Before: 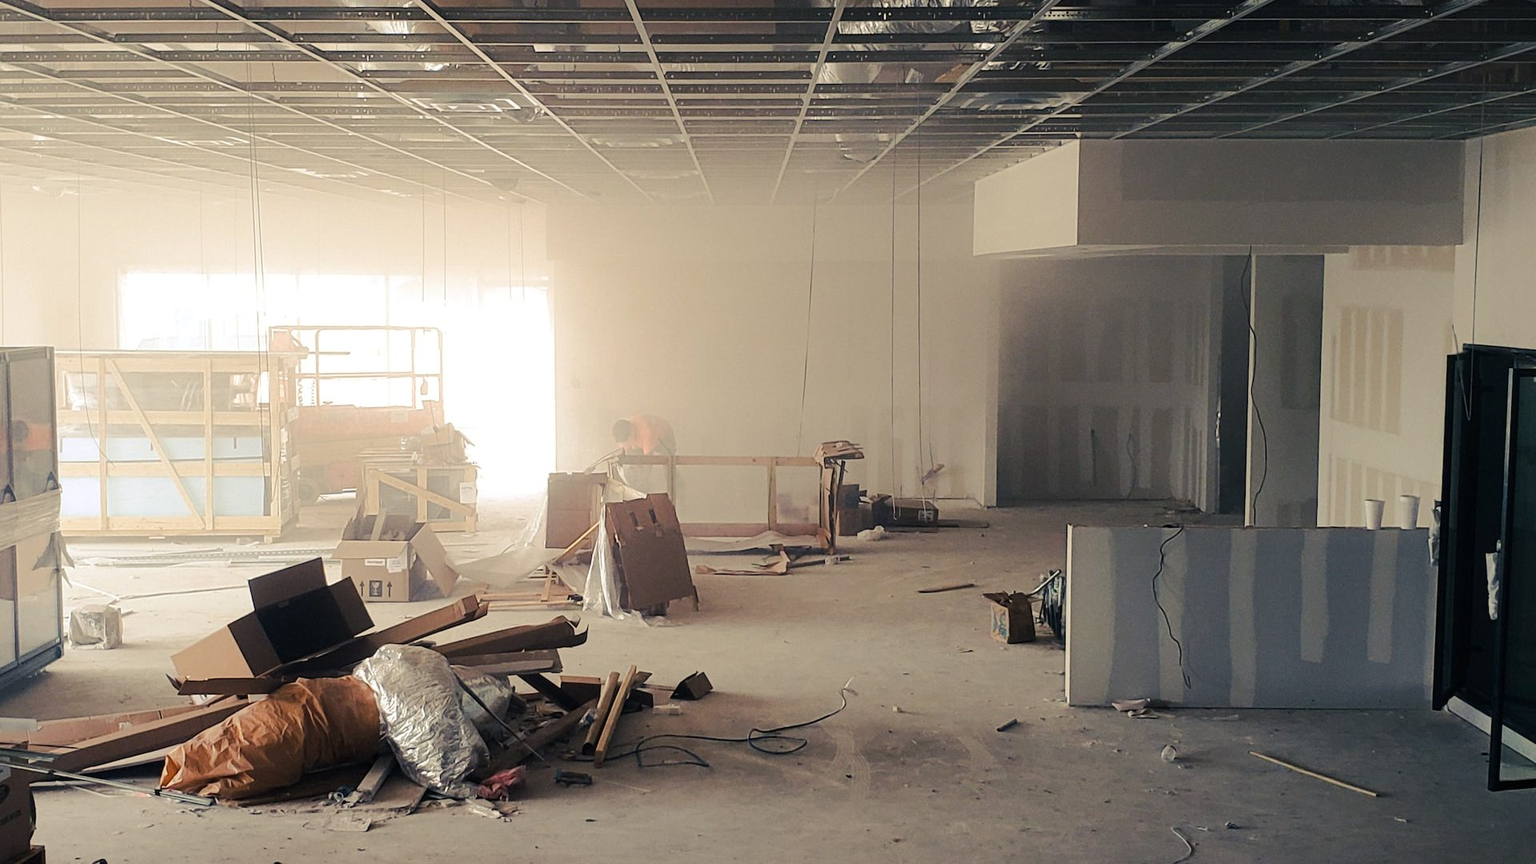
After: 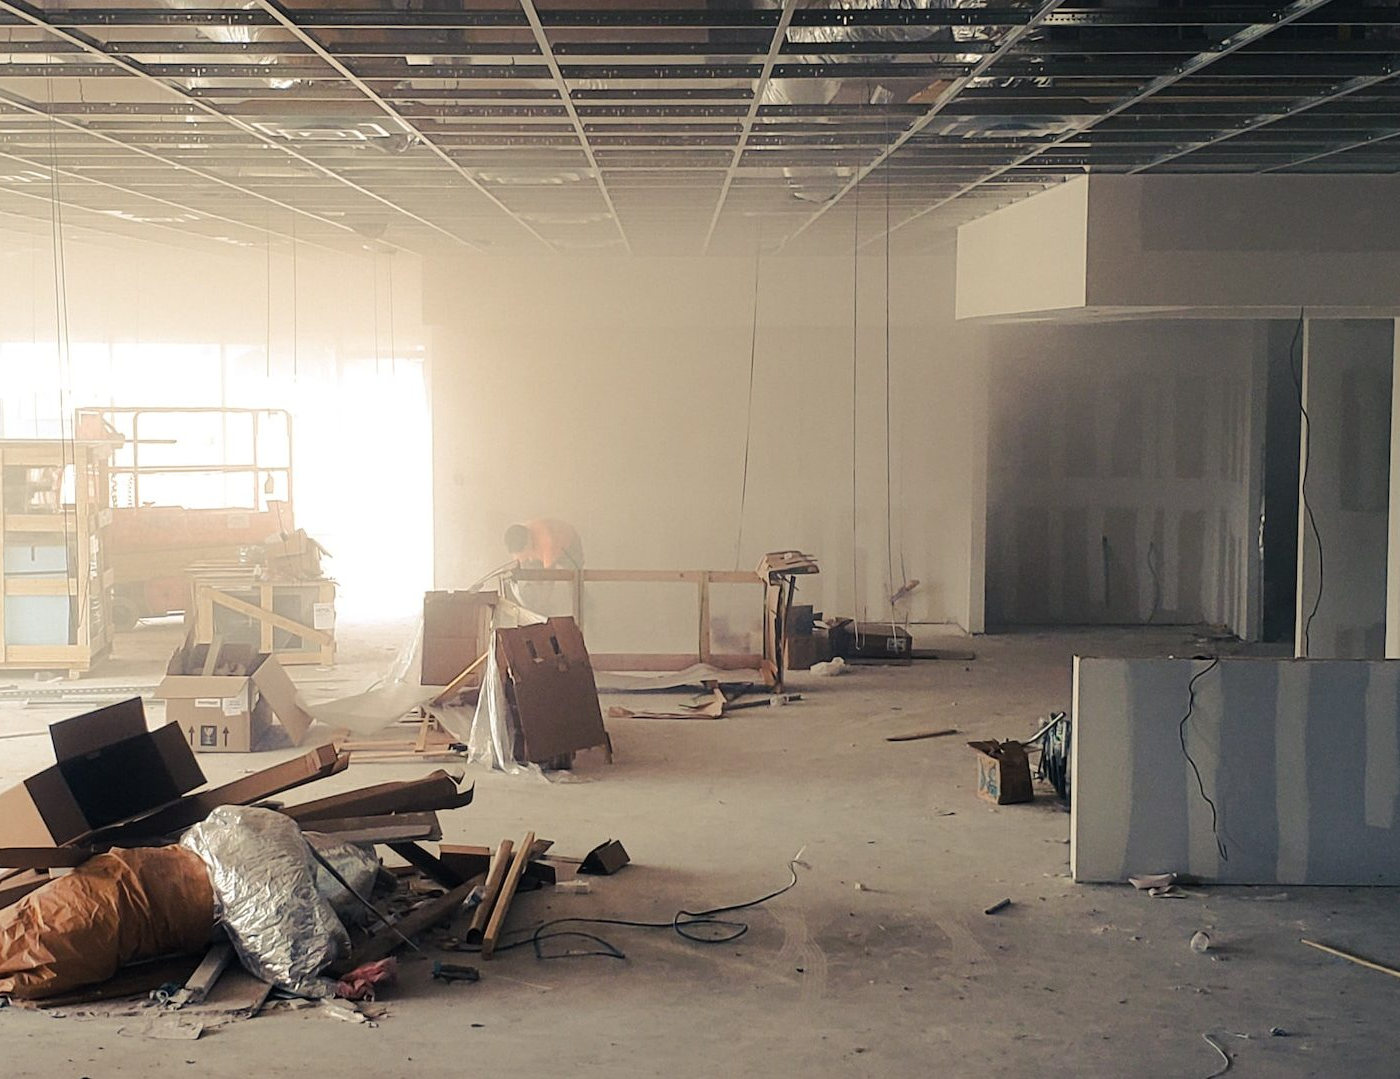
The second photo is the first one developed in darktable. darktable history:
crop: left 13.634%, right 13.417%
